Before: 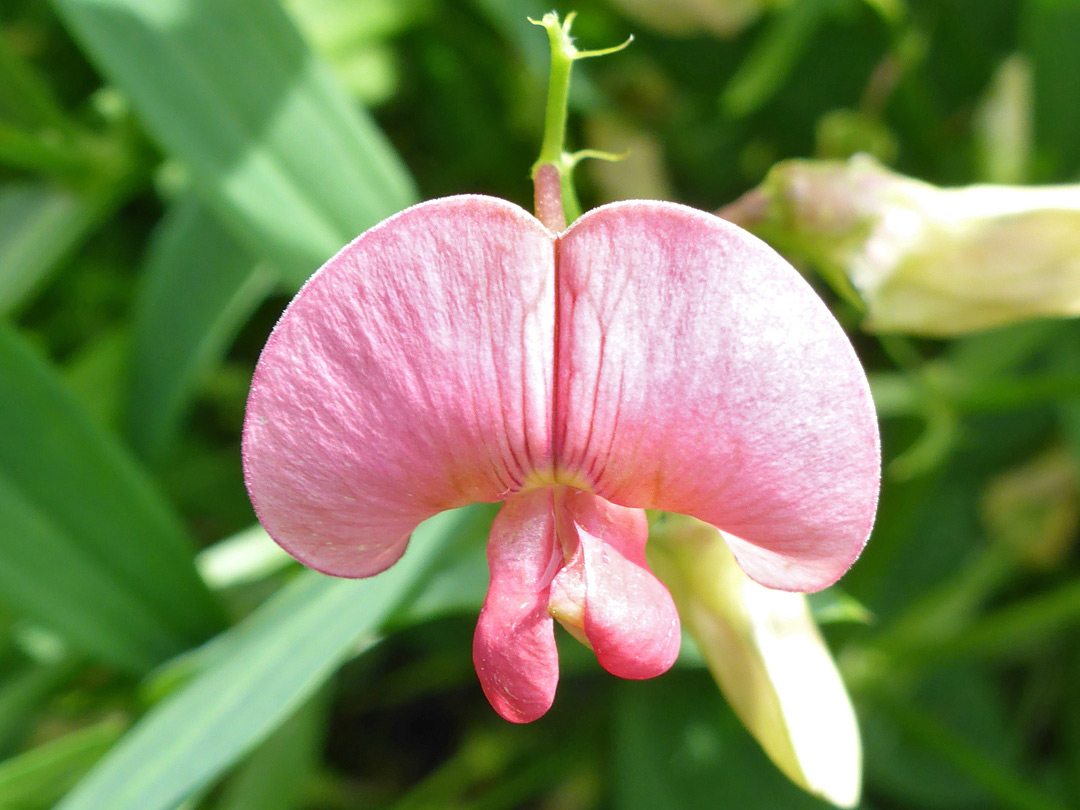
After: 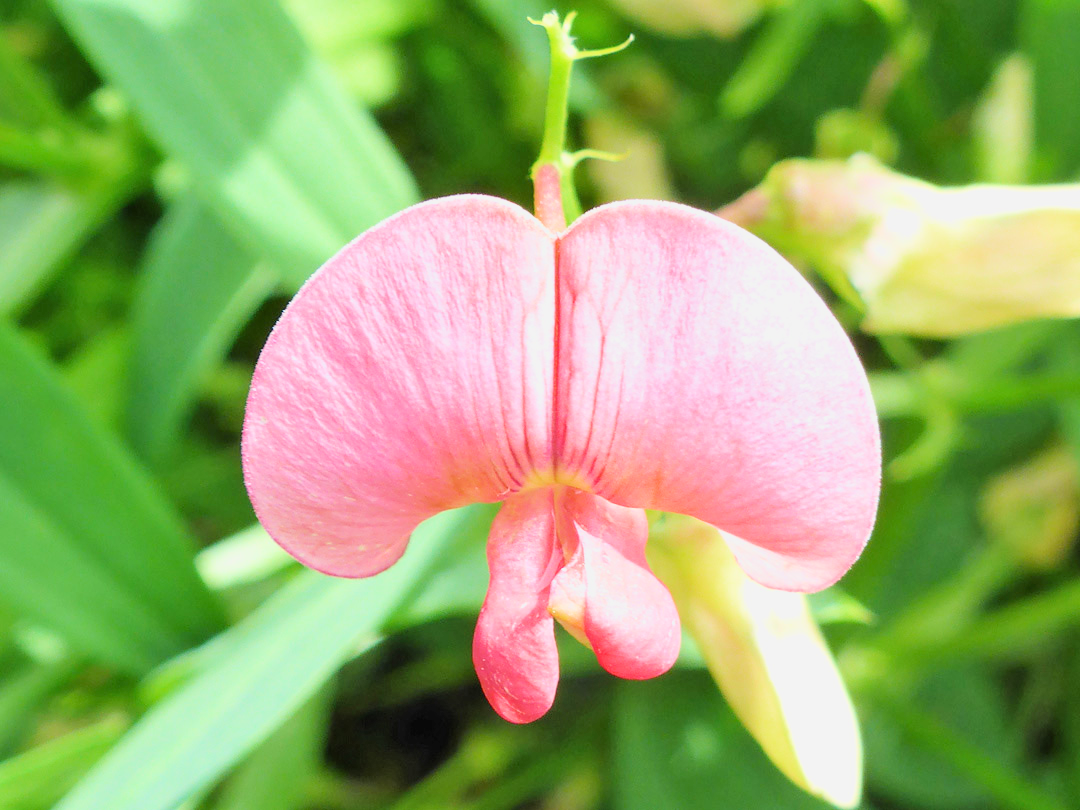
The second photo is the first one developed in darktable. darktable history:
exposure: black level correction 0, exposure 1.5 EV, compensate highlight preservation false
filmic rgb: black relative exposure -7.15 EV, white relative exposure 5.36 EV, hardness 3.02, color science v6 (2022)
